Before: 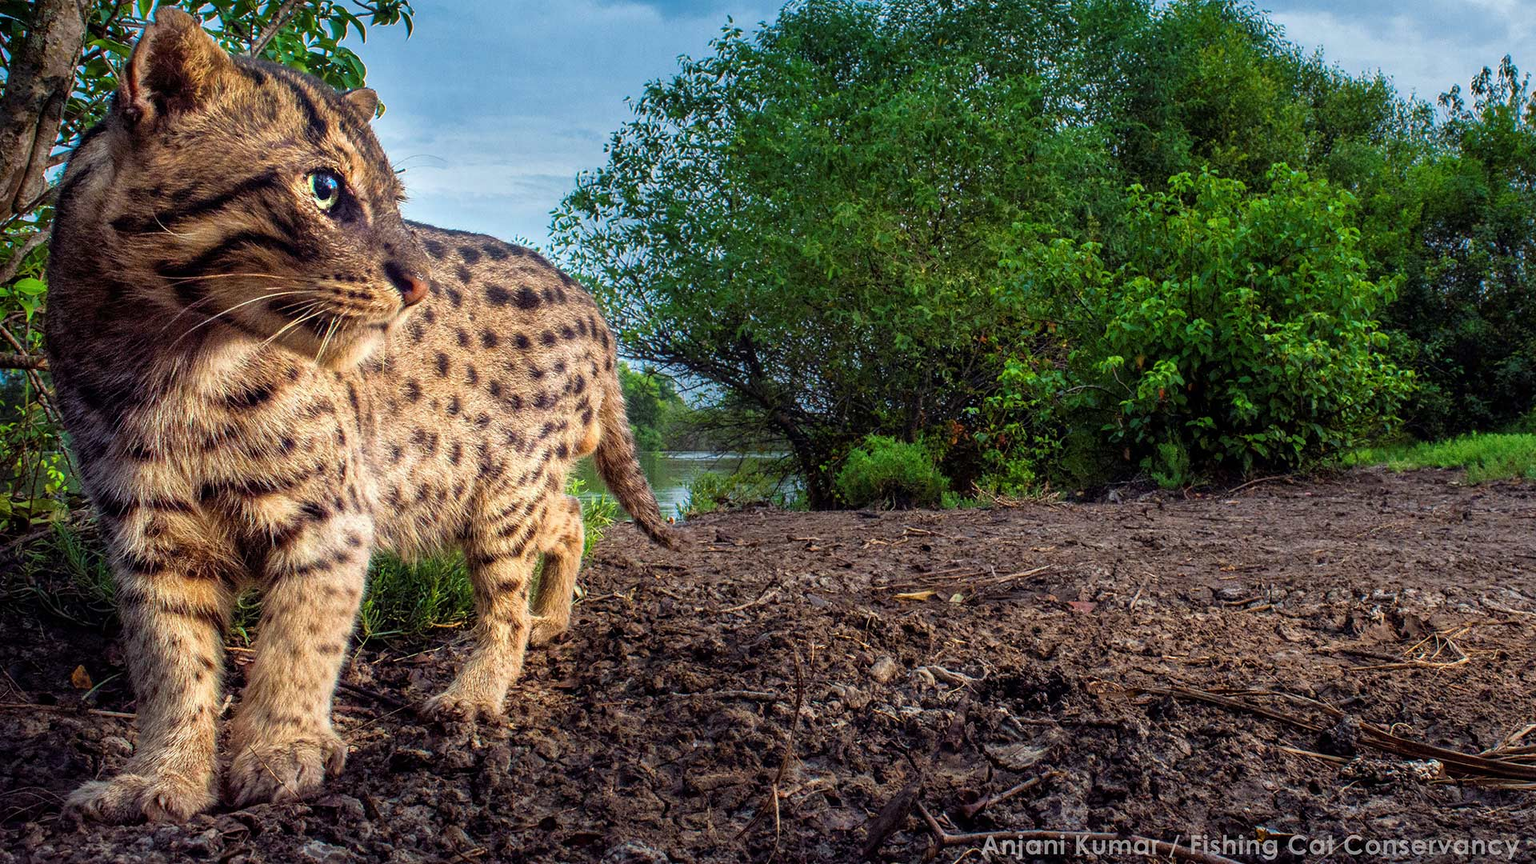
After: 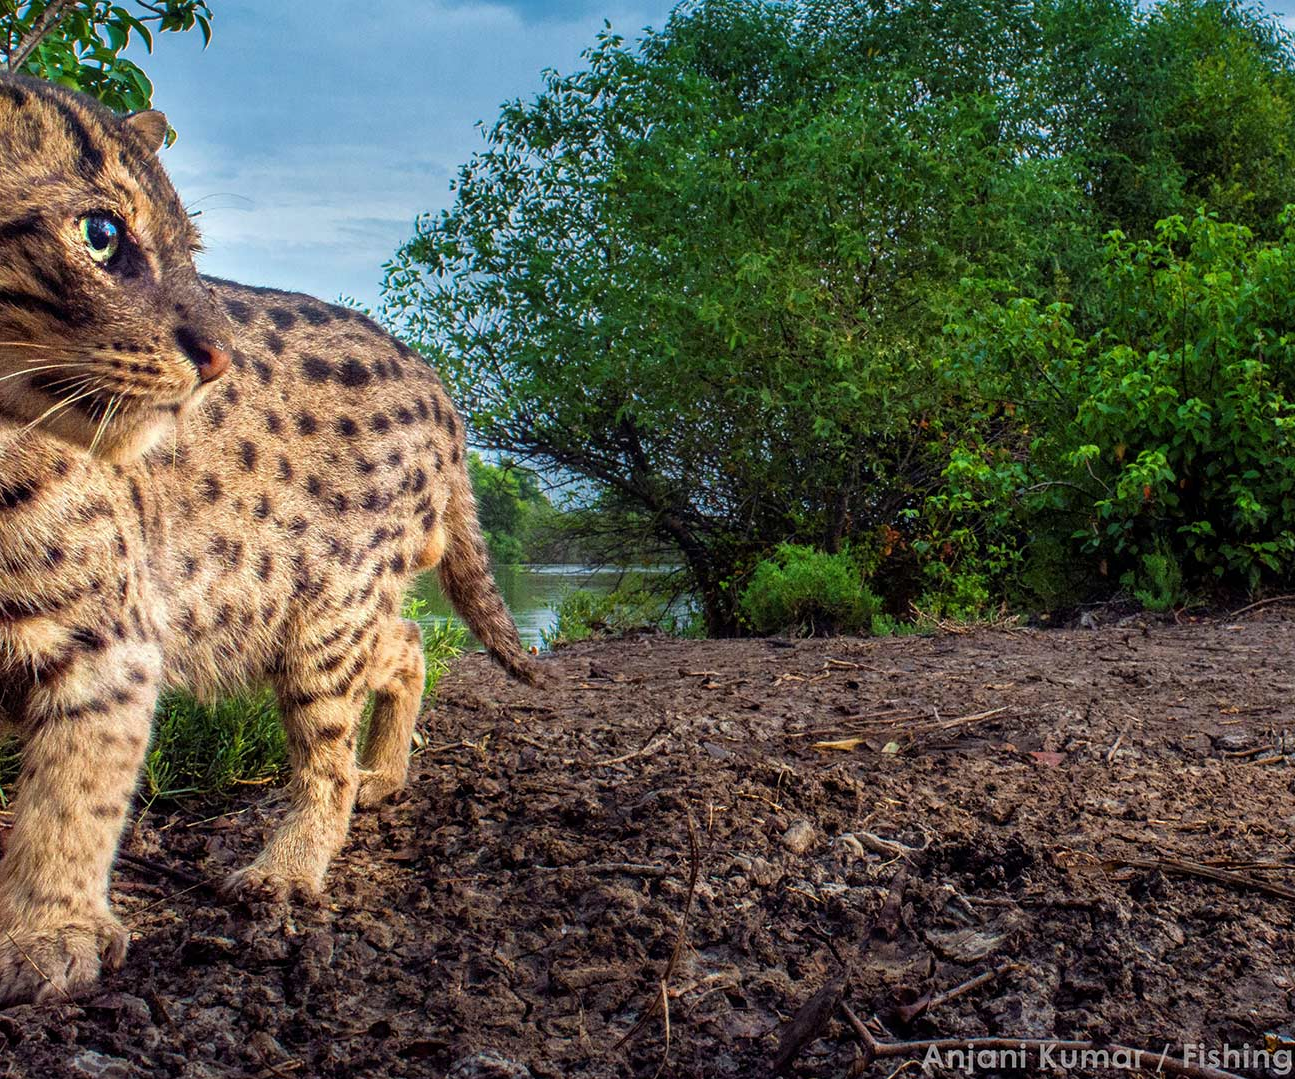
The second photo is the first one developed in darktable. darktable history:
crop and rotate: left 15.896%, right 16.615%
tone equalizer: edges refinement/feathering 500, mask exposure compensation -1.57 EV, preserve details no
